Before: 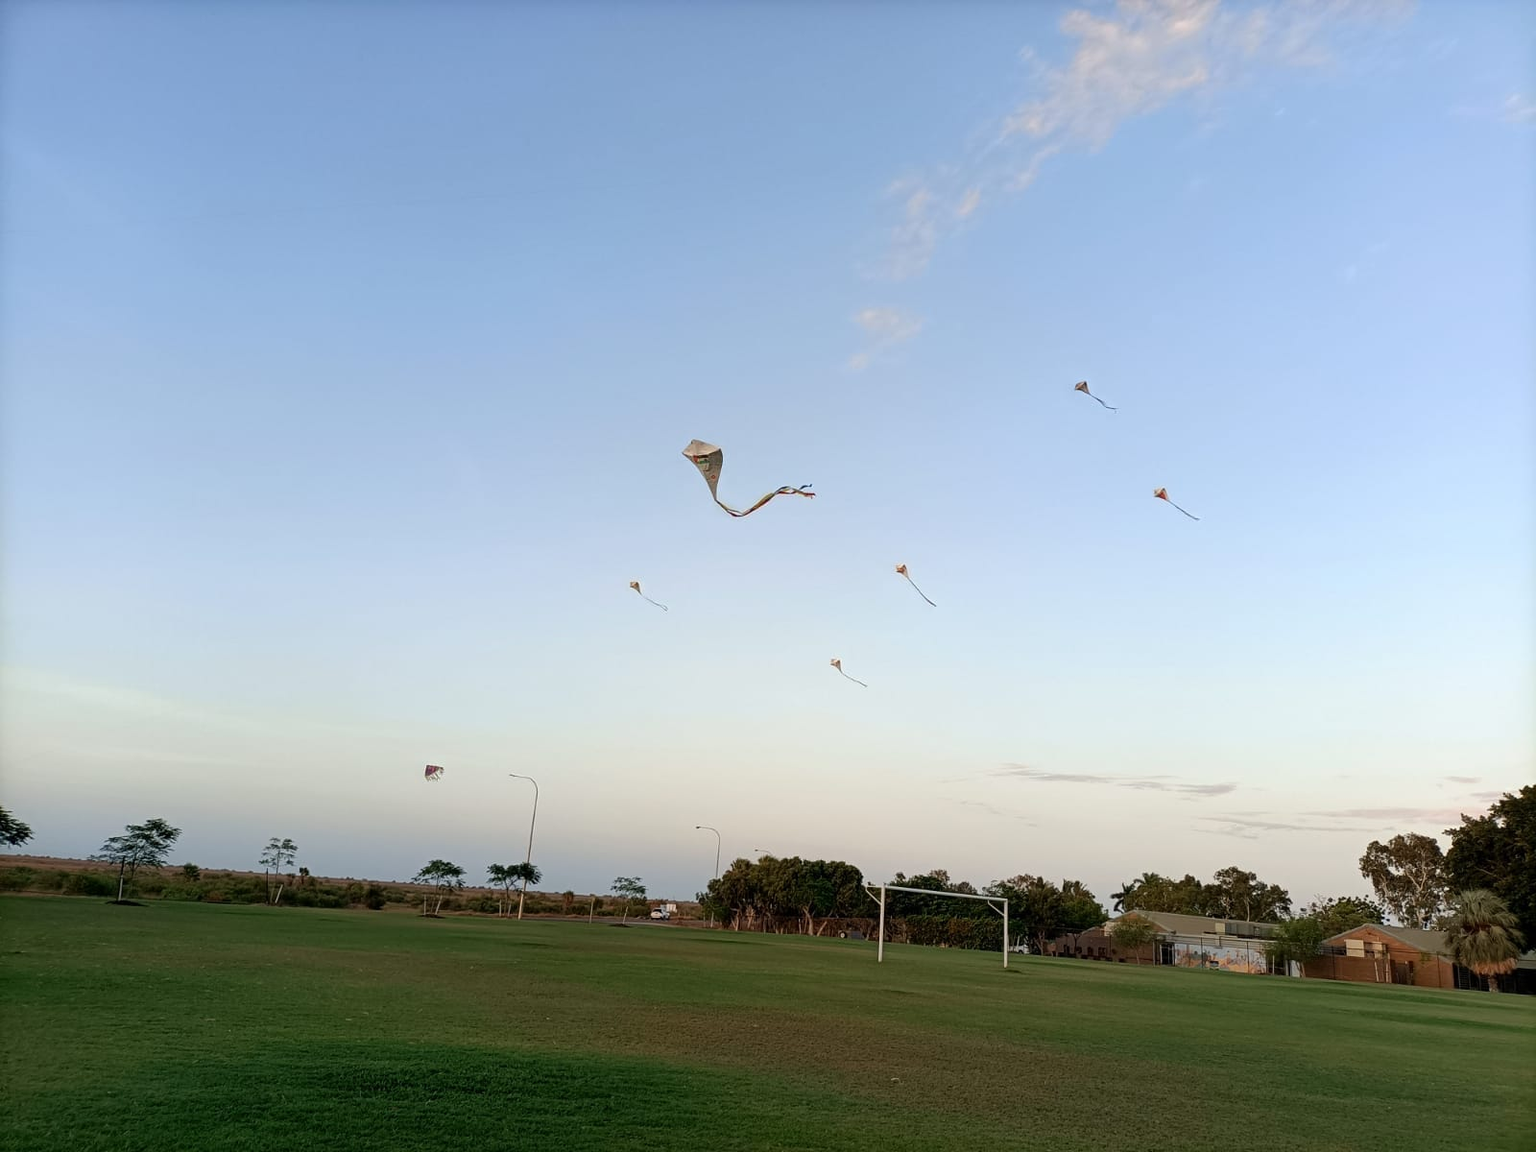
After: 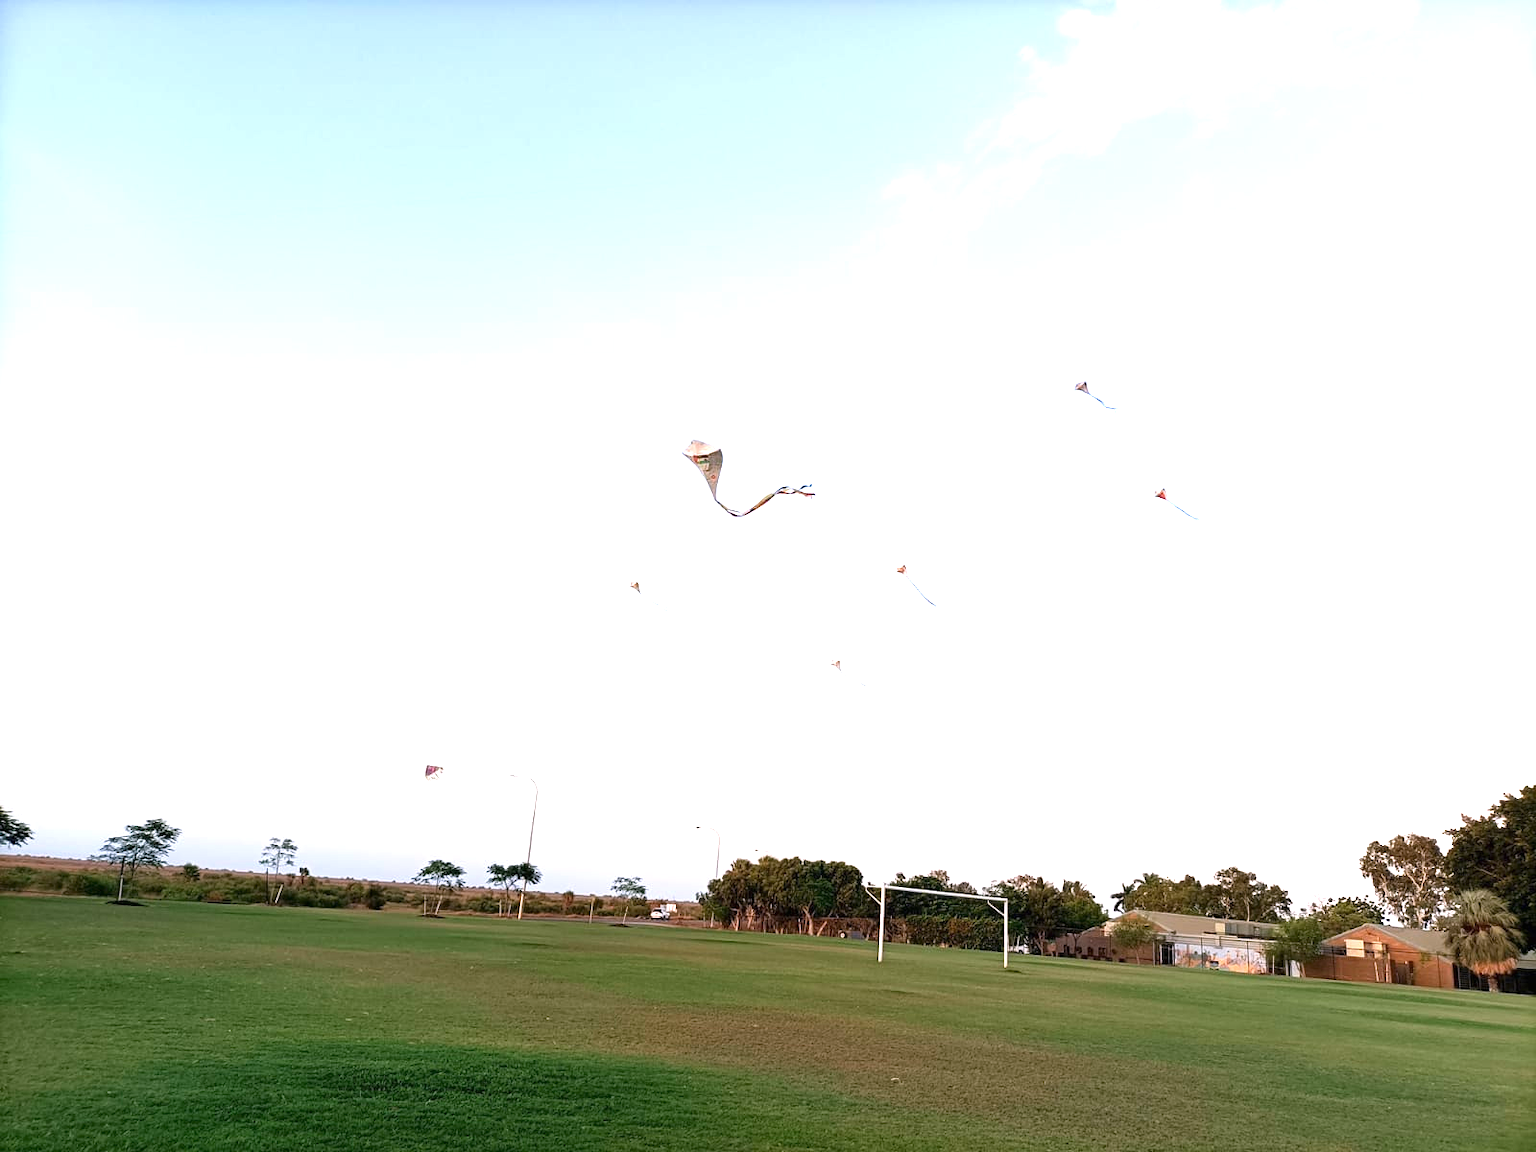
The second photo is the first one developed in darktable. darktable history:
exposure: black level correction 0, exposure 1.35 EV, compensate exposure bias true, compensate highlight preservation false
white balance: red 1.05, blue 1.072
